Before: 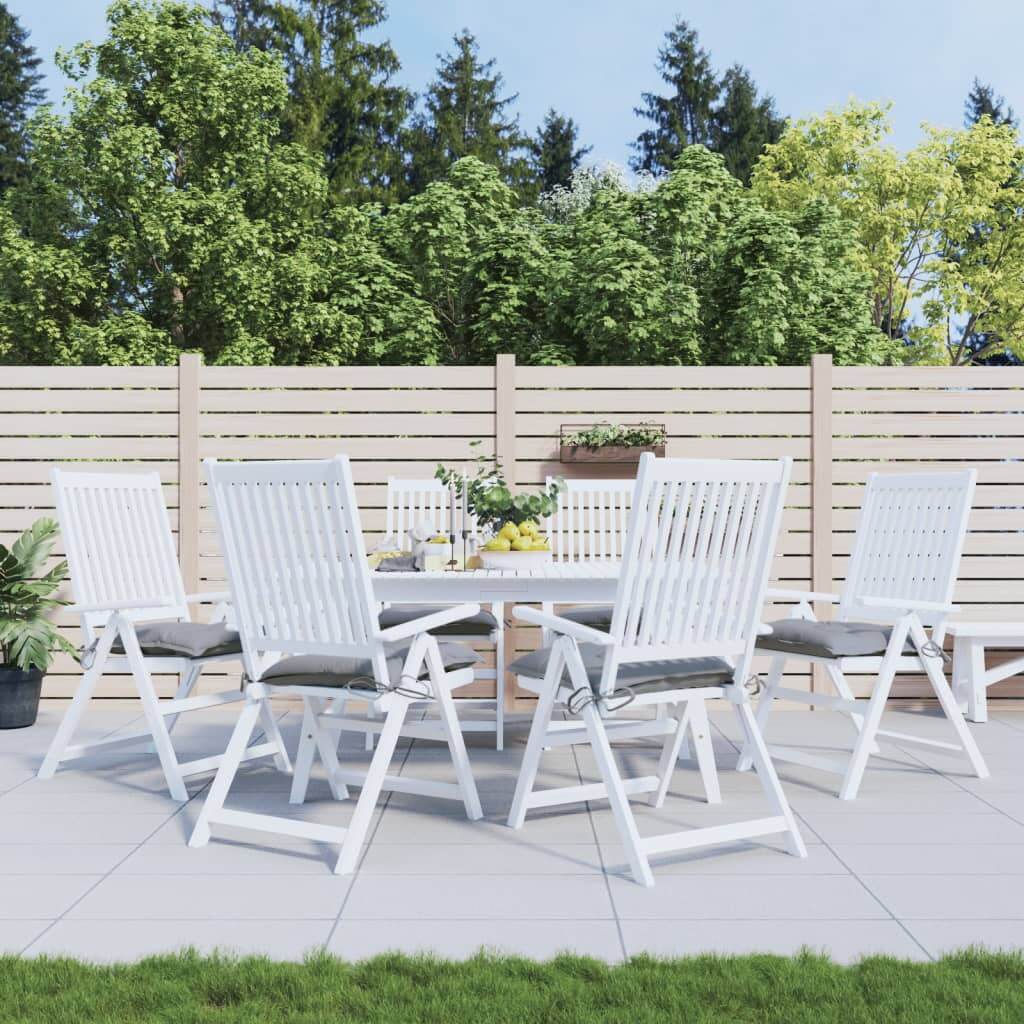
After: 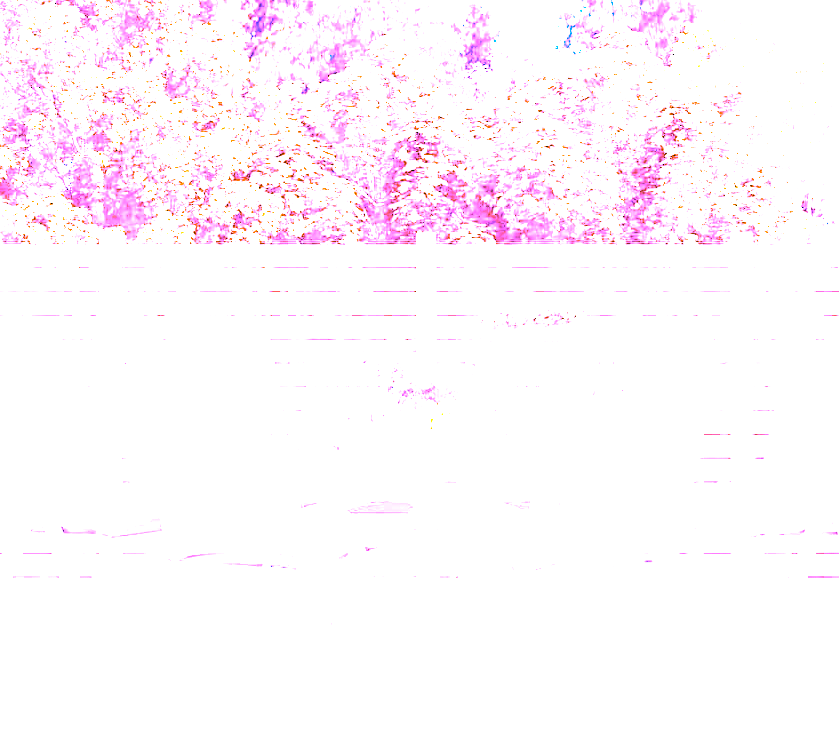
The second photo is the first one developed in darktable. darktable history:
color zones: curves: ch0 [(0.25, 0.5) (0.428, 0.473) (0.75, 0.5)]; ch1 [(0.243, 0.479) (0.398, 0.452) (0.75, 0.5)]
crop: left 7.856%, top 11.836%, right 10.12%, bottom 15.387%
white balance: red 8, blue 8
color contrast: green-magenta contrast 0.81
exposure: black level correction 0.001, exposure 1.735 EV, compensate highlight preservation false
